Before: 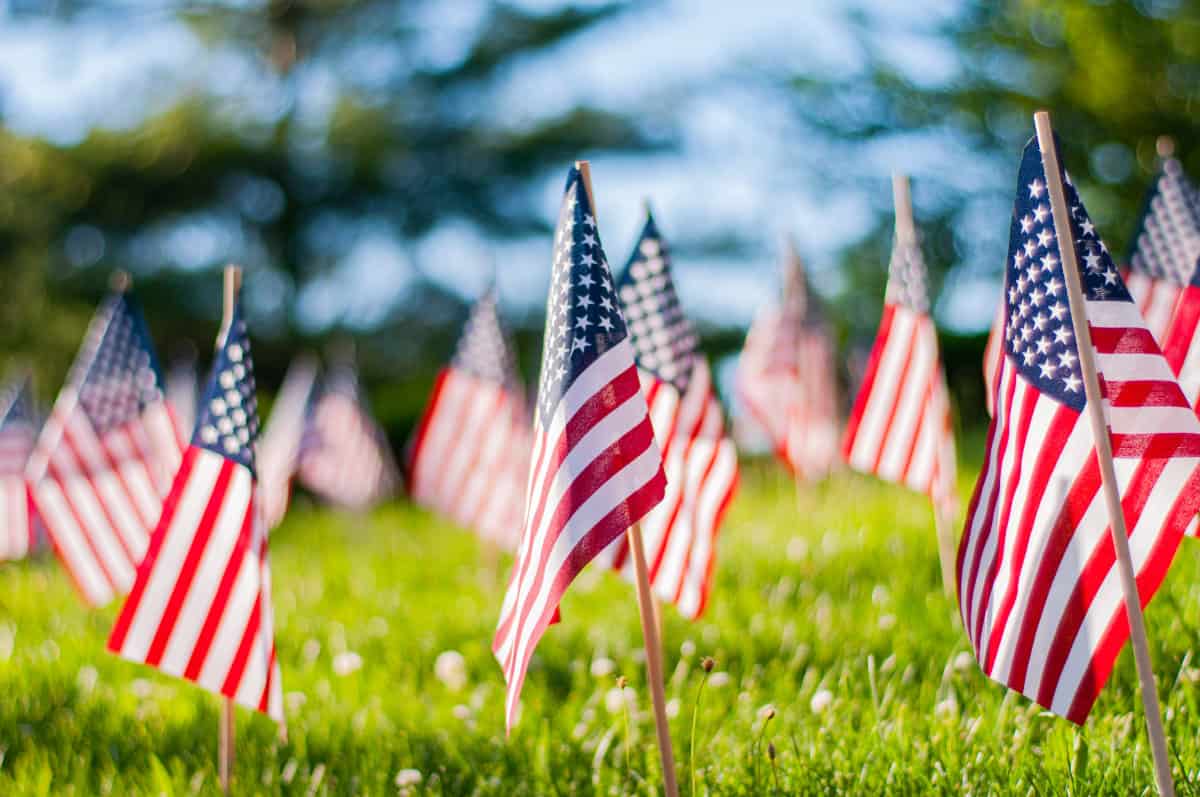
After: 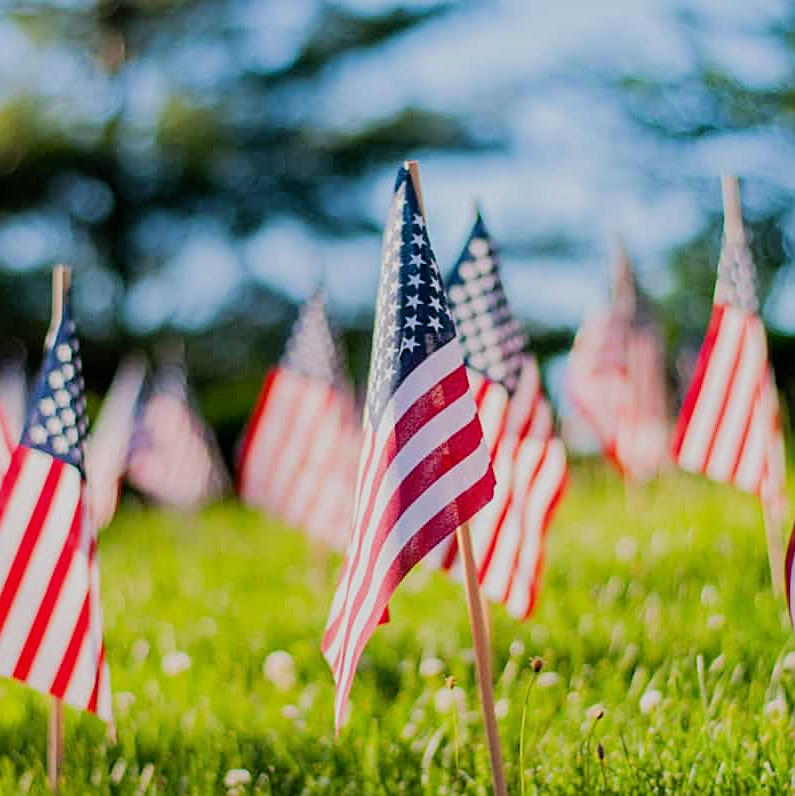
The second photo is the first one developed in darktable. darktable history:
filmic rgb: black relative exposure -7.65 EV, white relative exposure 4.56 EV, hardness 3.61, color science v6 (2022)
crop and rotate: left 14.325%, right 19.368%
sharpen: on, module defaults
